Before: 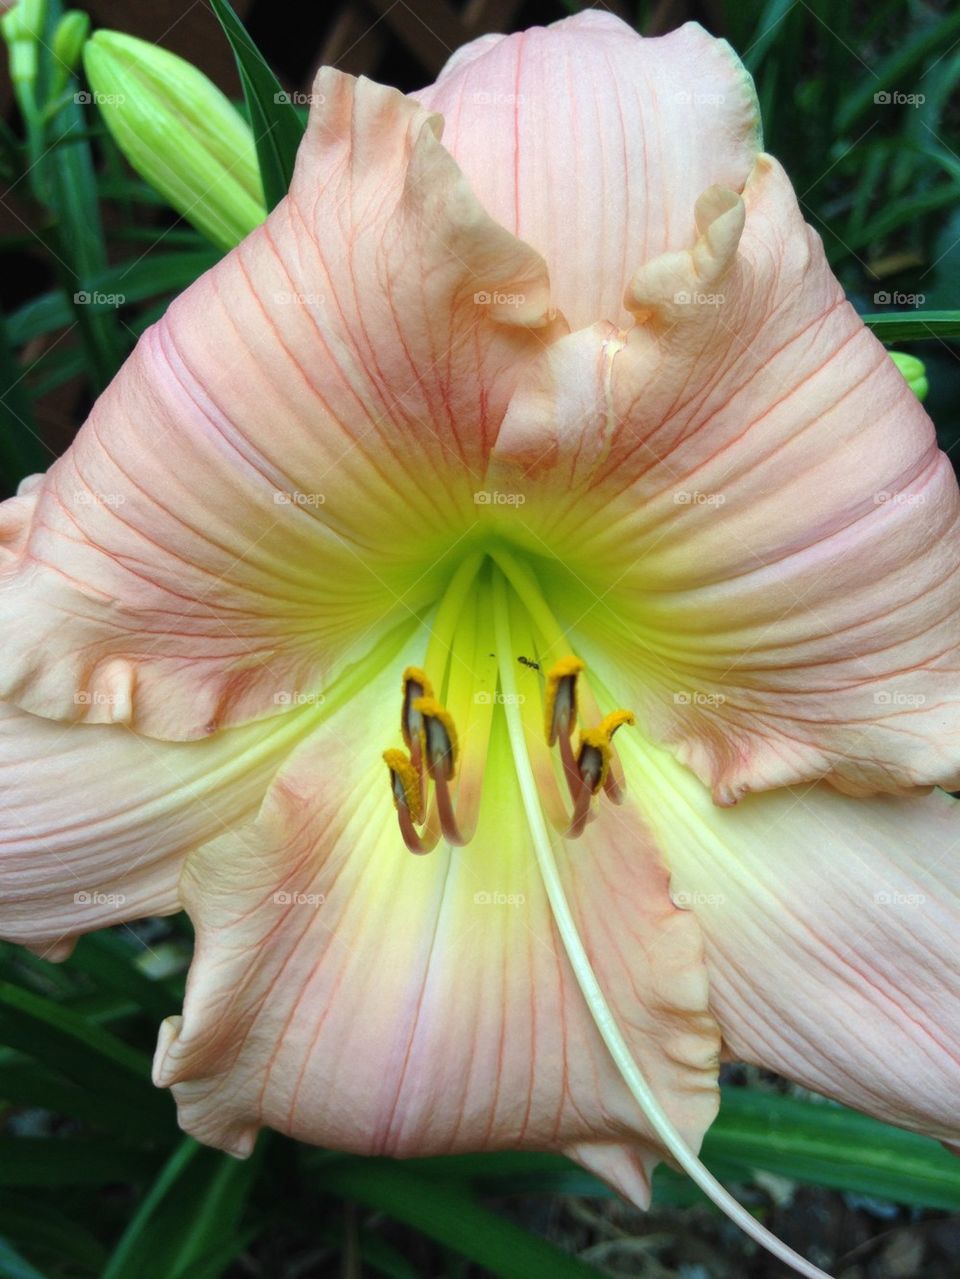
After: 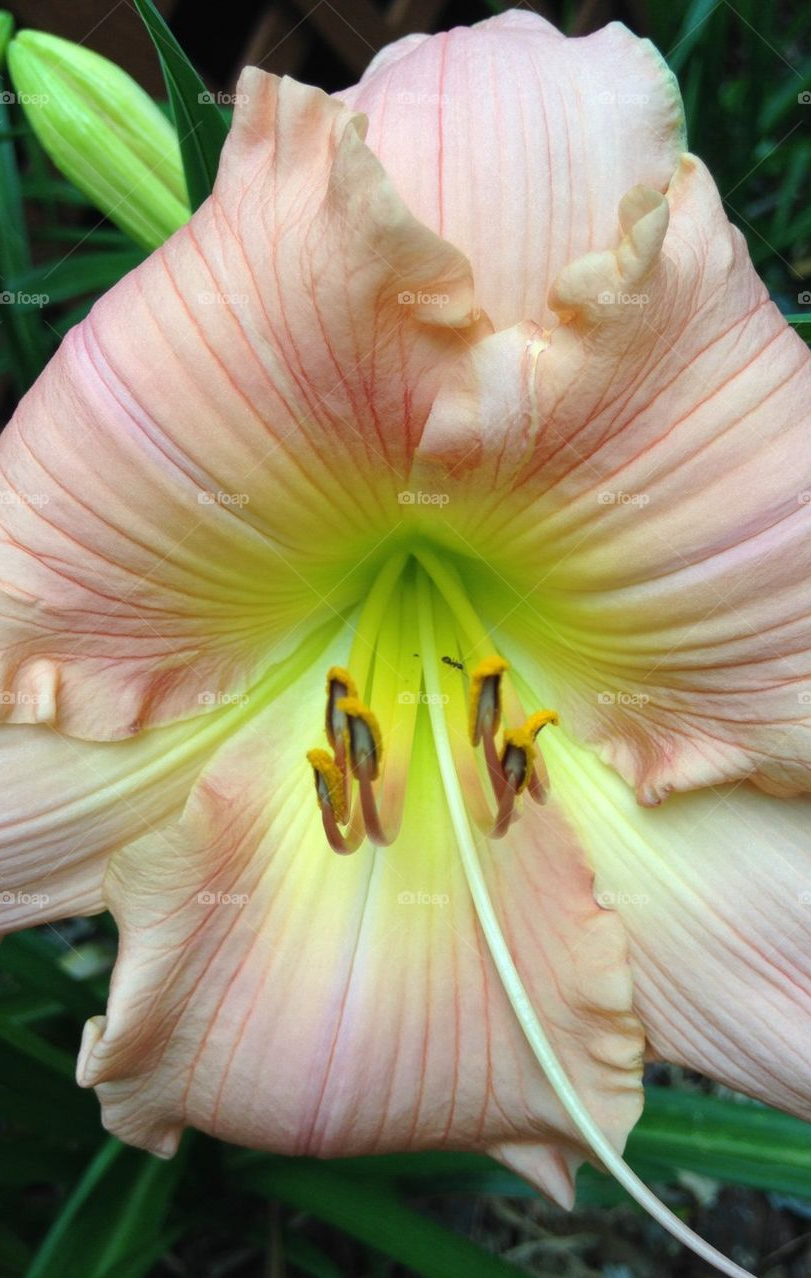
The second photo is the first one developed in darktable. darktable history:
crop: left 8.001%, right 7.516%
